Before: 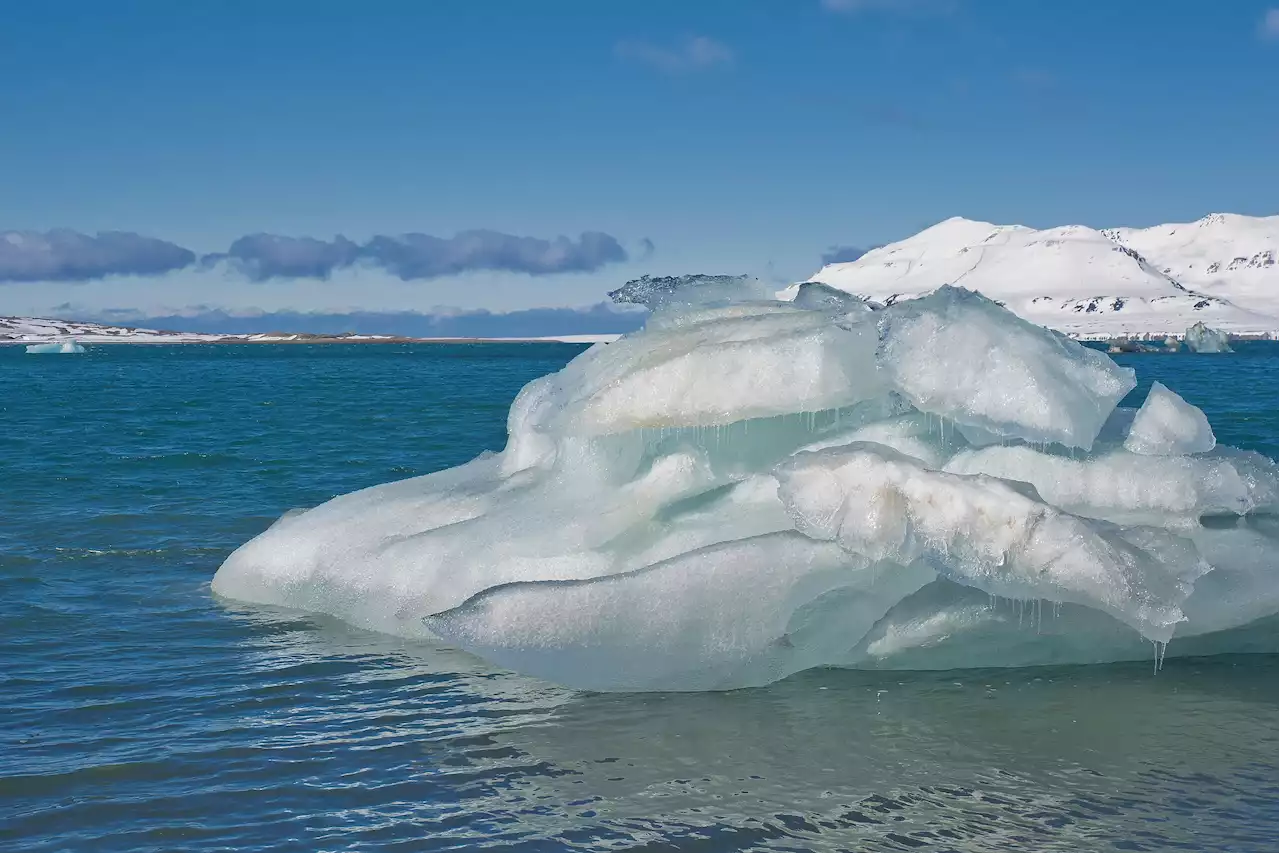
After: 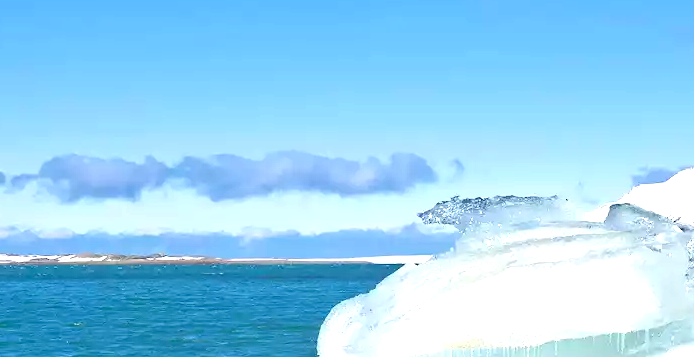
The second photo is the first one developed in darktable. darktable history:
crop: left 14.918%, top 9.298%, right 30.833%, bottom 48.768%
exposure: black level correction 0, exposure 1.292 EV, compensate highlight preservation false
color balance rgb: shadows lift › chroma 2.037%, shadows lift › hue 222.57°, perceptual saturation grading › global saturation 0.087%, global vibrance 6.858%, saturation formula JzAzBz (2021)
